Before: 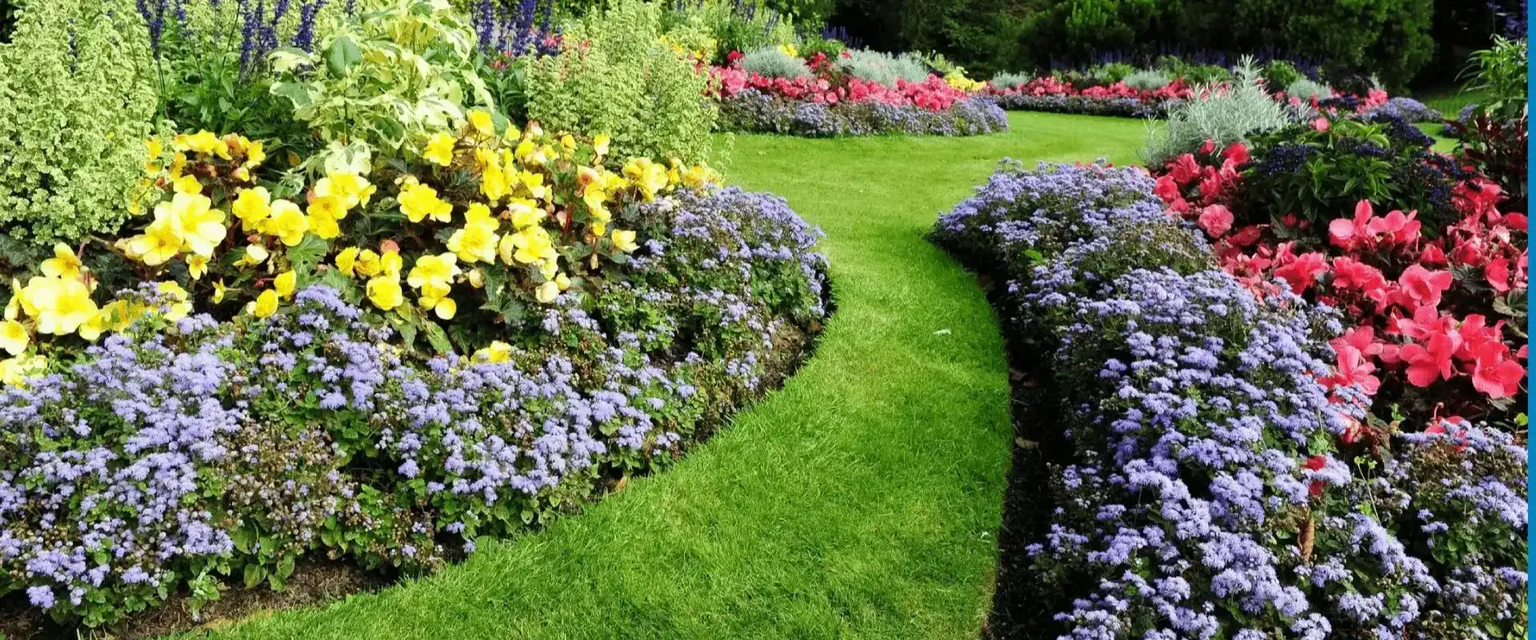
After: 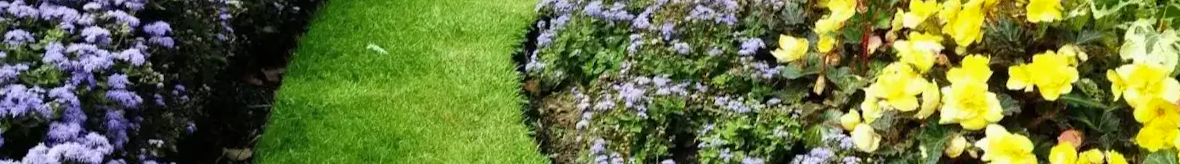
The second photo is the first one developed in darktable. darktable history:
shadows and highlights: shadows 30.63, highlights -63.22, shadows color adjustment 98%, highlights color adjustment 58.61%, soften with gaussian
exposure: compensate highlight preservation false
crop and rotate: angle 16.12°, top 30.835%, bottom 35.653%
